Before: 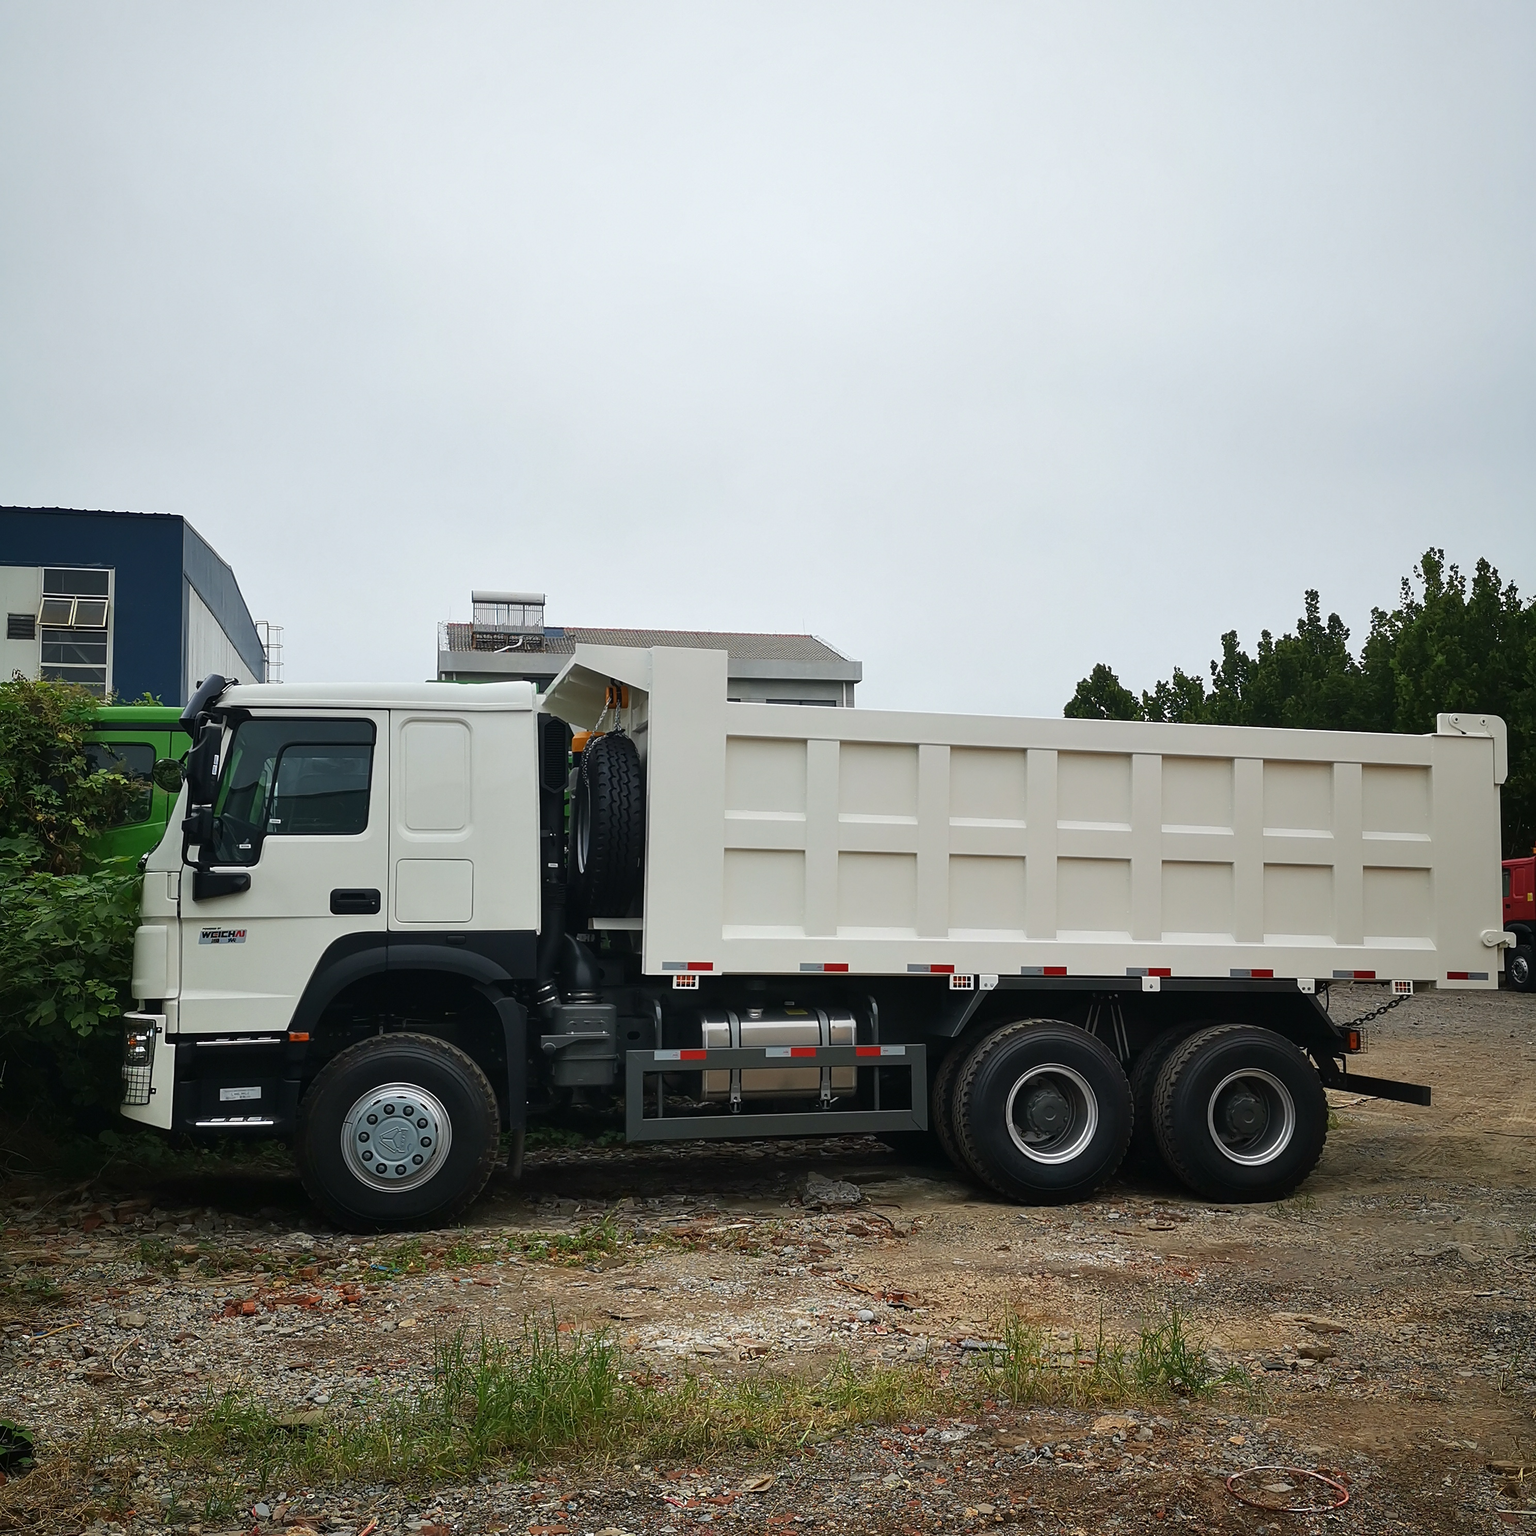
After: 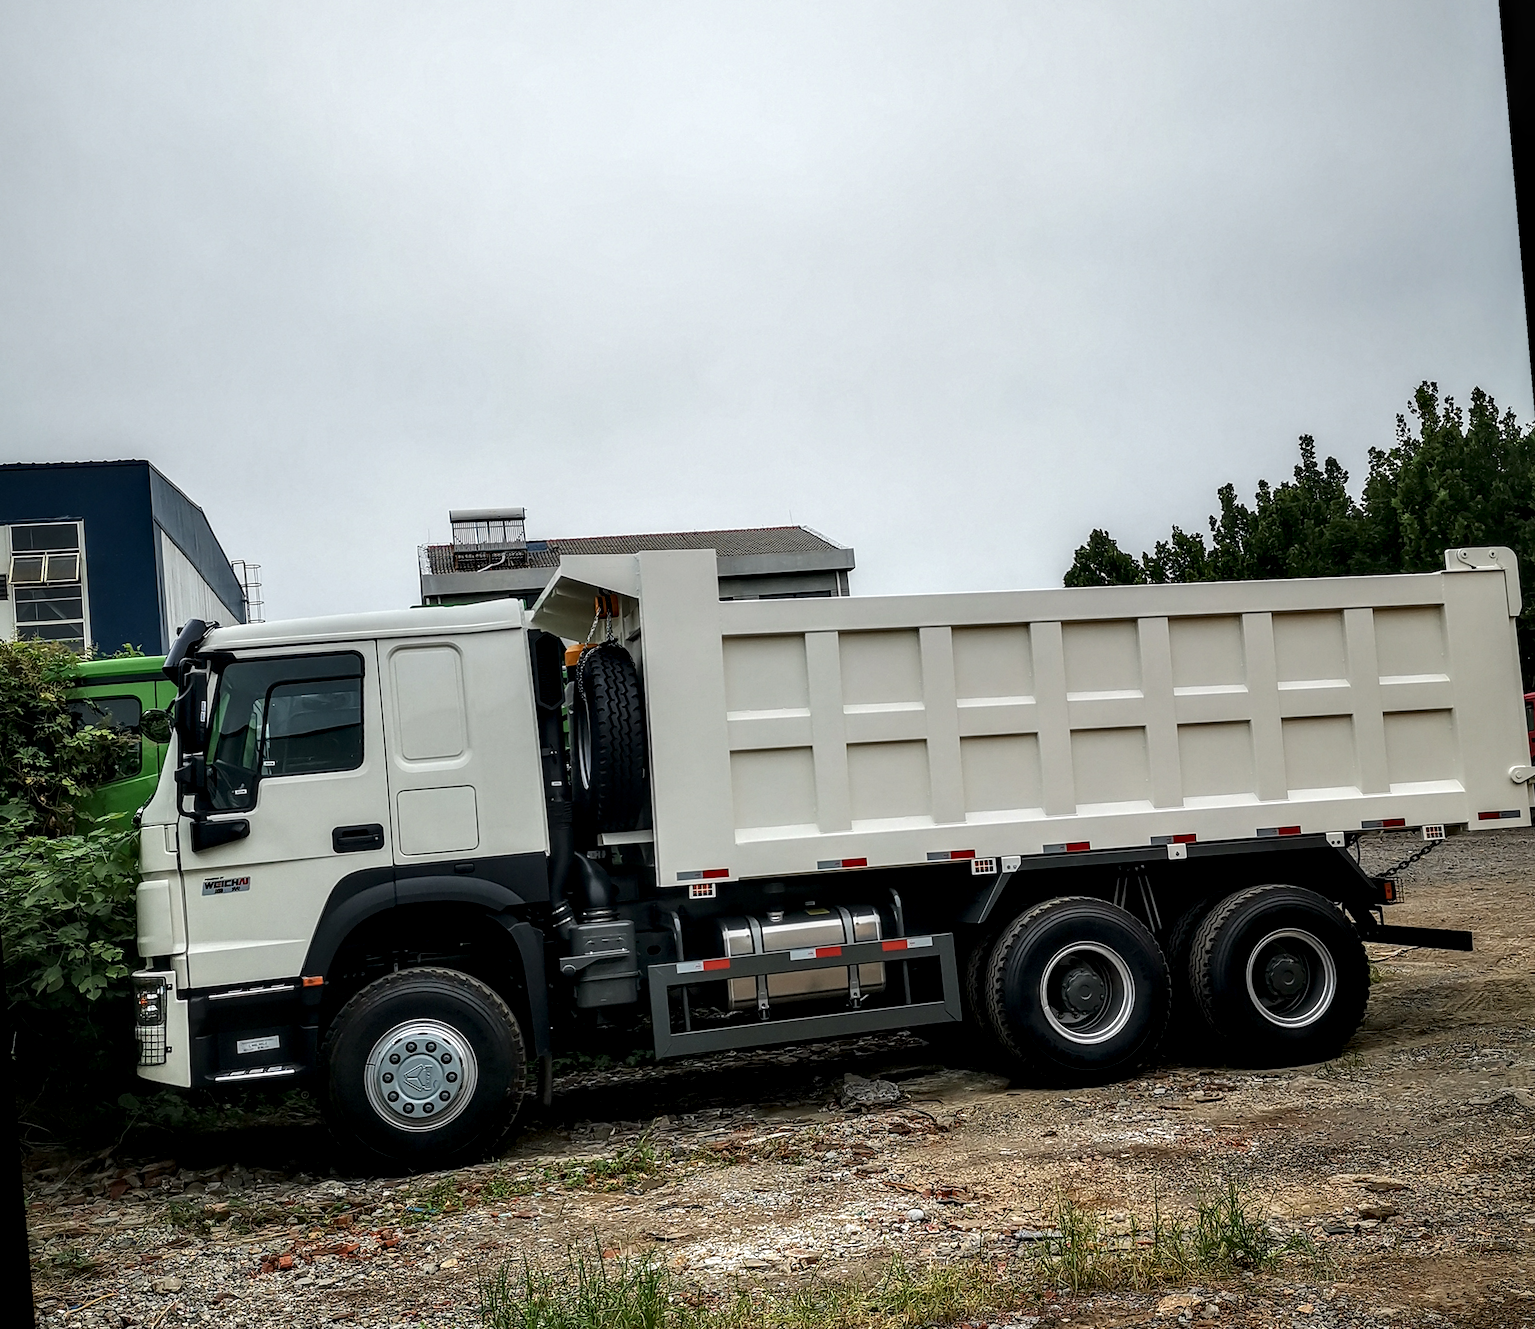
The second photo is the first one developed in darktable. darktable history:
rotate and perspective: rotation -5°, crop left 0.05, crop right 0.952, crop top 0.11, crop bottom 0.89
local contrast: highlights 19%, detail 186%
